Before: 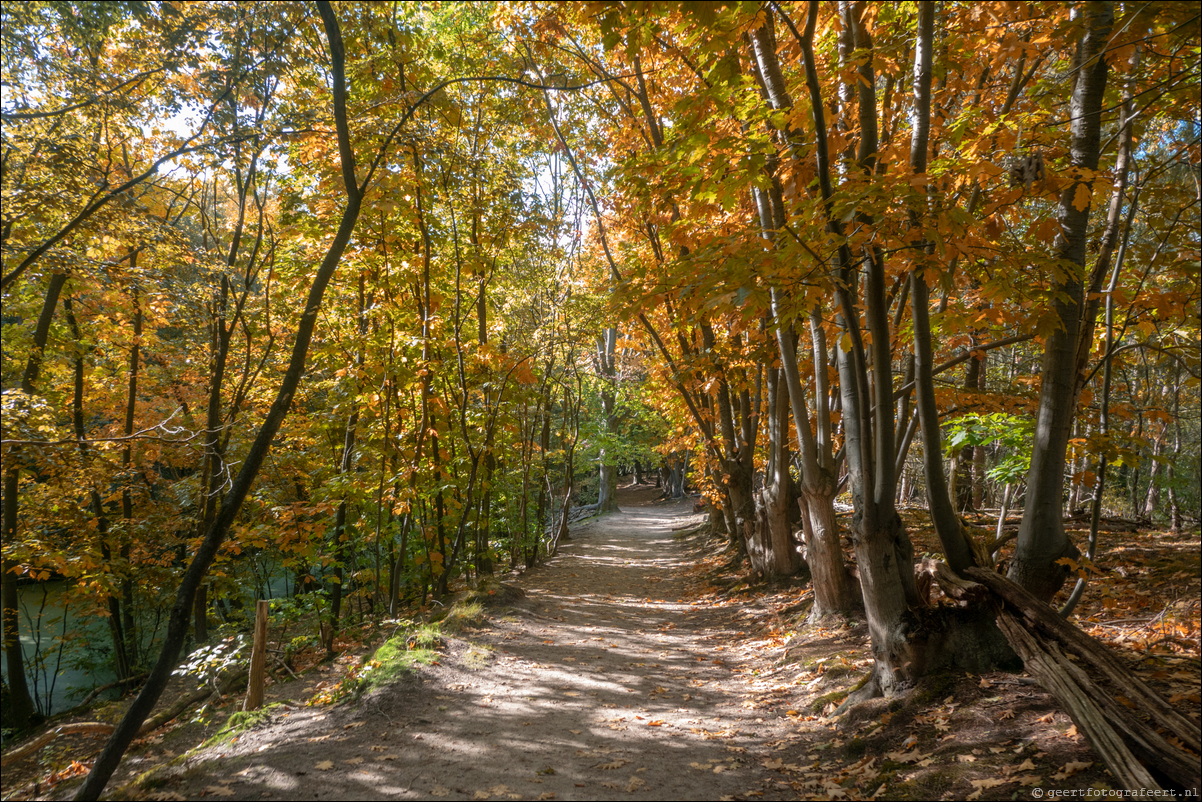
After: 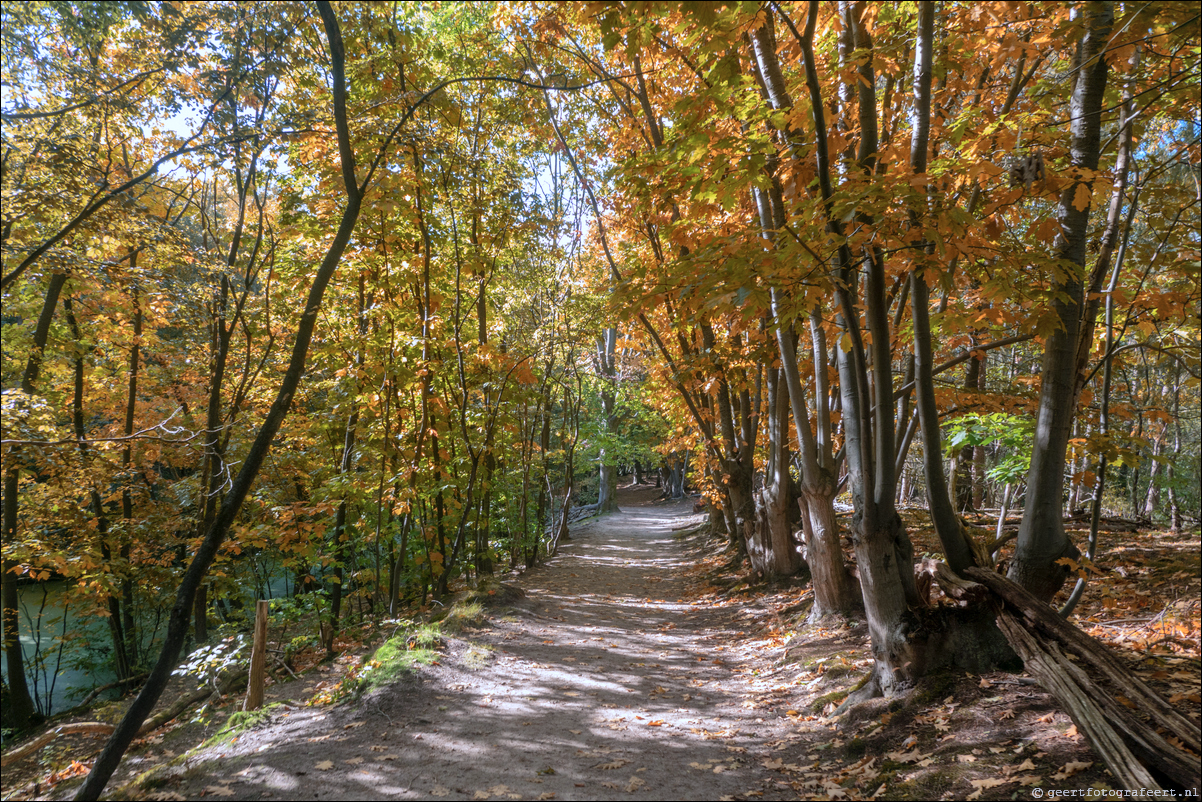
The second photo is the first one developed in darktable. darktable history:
color calibration: illuminant custom, x 0.372, y 0.383, temperature 4280.8 K, clip negative RGB from gamut false
shadows and highlights: shadows 36.51, highlights -27.99, soften with gaussian
